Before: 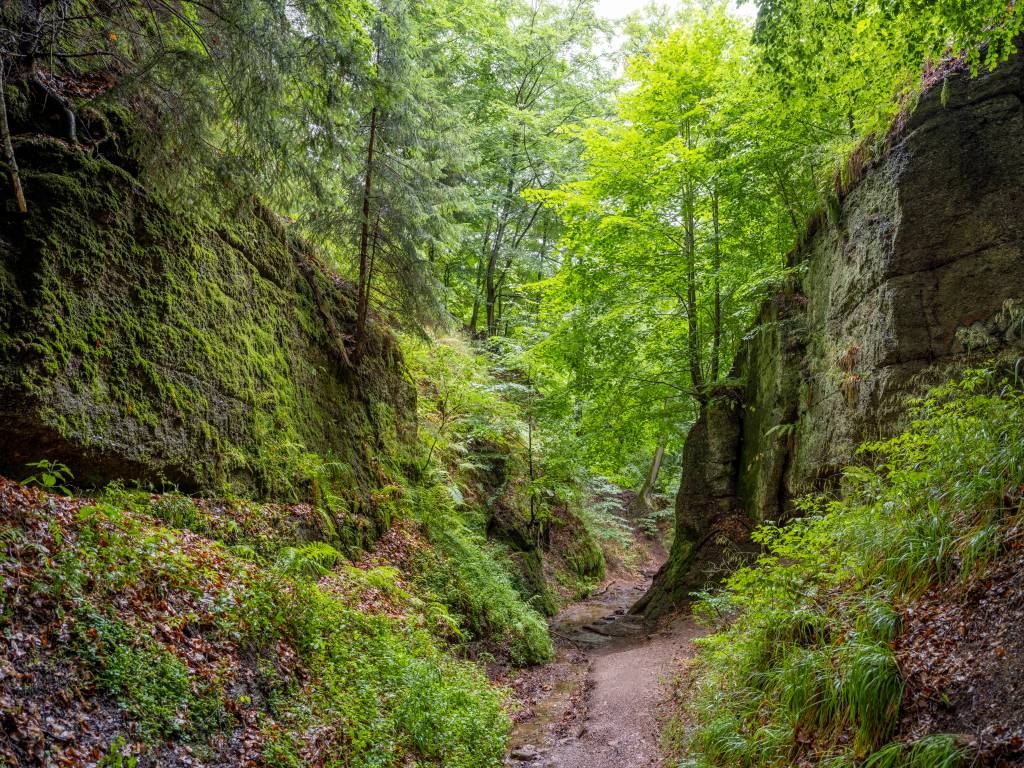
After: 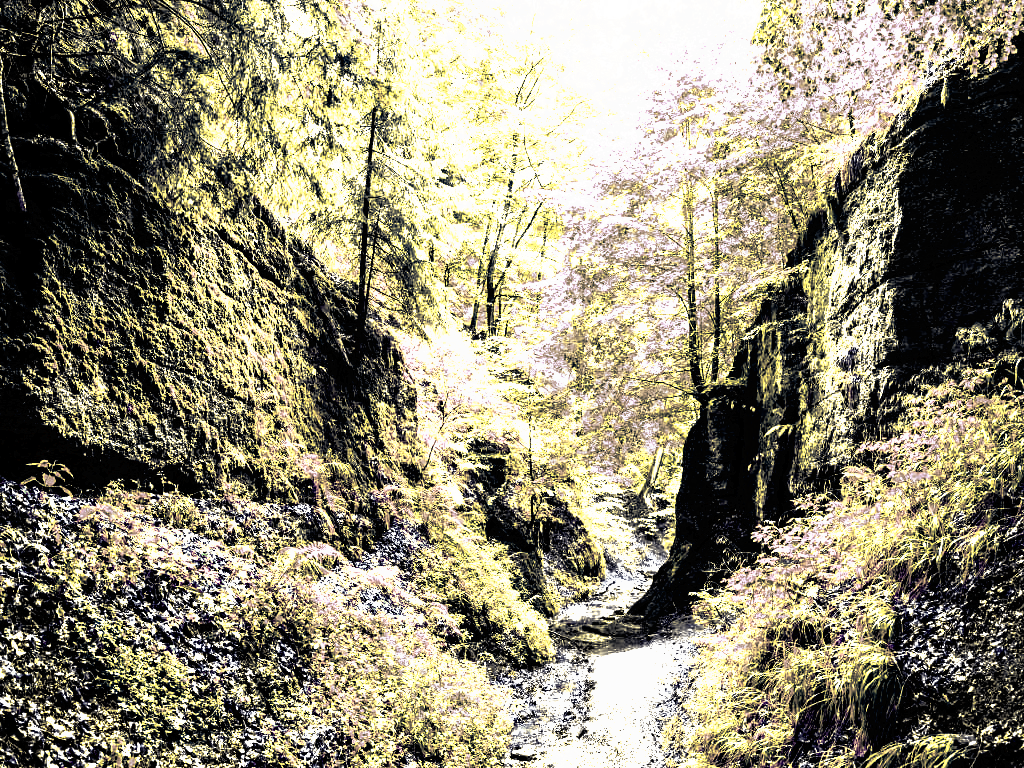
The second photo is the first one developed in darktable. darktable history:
tone curve: curves: ch0 [(0, 0) (0.003, 0.01) (0.011, 0.011) (0.025, 0.008) (0.044, 0.007) (0.069, 0.006) (0.1, 0.005) (0.136, 0.015) (0.177, 0.094) (0.224, 0.241) (0.277, 0.369) (0.335, 0.5) (0.399, 0.648) (0.468, 0.811) (0.543, 0.975) (0.623, 0.989) (0.709, 0.989) (0.801, 0.99) (0.898, 0.99) (1, 1)], preserve colors none
color look up table: target L [98.62, 100, 68.49, 69.52, 70.03, 96.54, 54.65, 70.62, 97.06, 97.02, 38.68, 28.72, 21.38, 0.194, 200.09, 100.34, 99.11, 68.49, 96.54, 100, 90.73, 97.19, 43.84, 23.27, 39.8, 46.6, 42.6, 29.96, 54.73, 100.34, 70.63, 69.98, 97.19, 31.56, 46.38, 38.15, 40.6, 43.19, 43.66, 17.92, 25.32, 13.89, 0.183, 12.87, 100, 55.12, 98.35, 64.85, 27.93], target a [-0.194, -0.097, -1.595, -1.27, 0.297, -2.838, -0.367, -2.577, -4.742, -4.943, -0.677, -1.169, -0.045, 0.069, 0, 0, -0.948, -1.595, -2.838, -0.097, -68.31, -0.264, 1.504, 4.409, 2.074, 0.614, 0.166, 1.104, -0.001, 0.001, -2.465, -0.067, -0.264, 5.388, -3.073, 1.278, 0.836, -0.121, -0.29, 3.292, -0.138, 0.707, 0, 0.493, -0.097, -0.158, -10.08, -37.19, -0.749], target b [2.414, 1.214, 23.03, 1.621, -1.061, 44.04, -0.12, 29, 72.61, 73.13, 3.166, 2.565, 1.043, -0.254, 0, 0, 0.739, 23.03, 44.04, 1.214, 63.9, 0.988, 3.559, 1.432, 4.012, 4.684, 4.864, 2.541, 0.01, -0.001, 27.14, 0.82, 0.988, 2.249, 4.426, 2.616, 3.983, 4.422, 2.762, 0.448, 1.997, 0.25, 0, 0.172, 1.214, 0.589, 78.05, 22.54, 2.161], num patches 49
